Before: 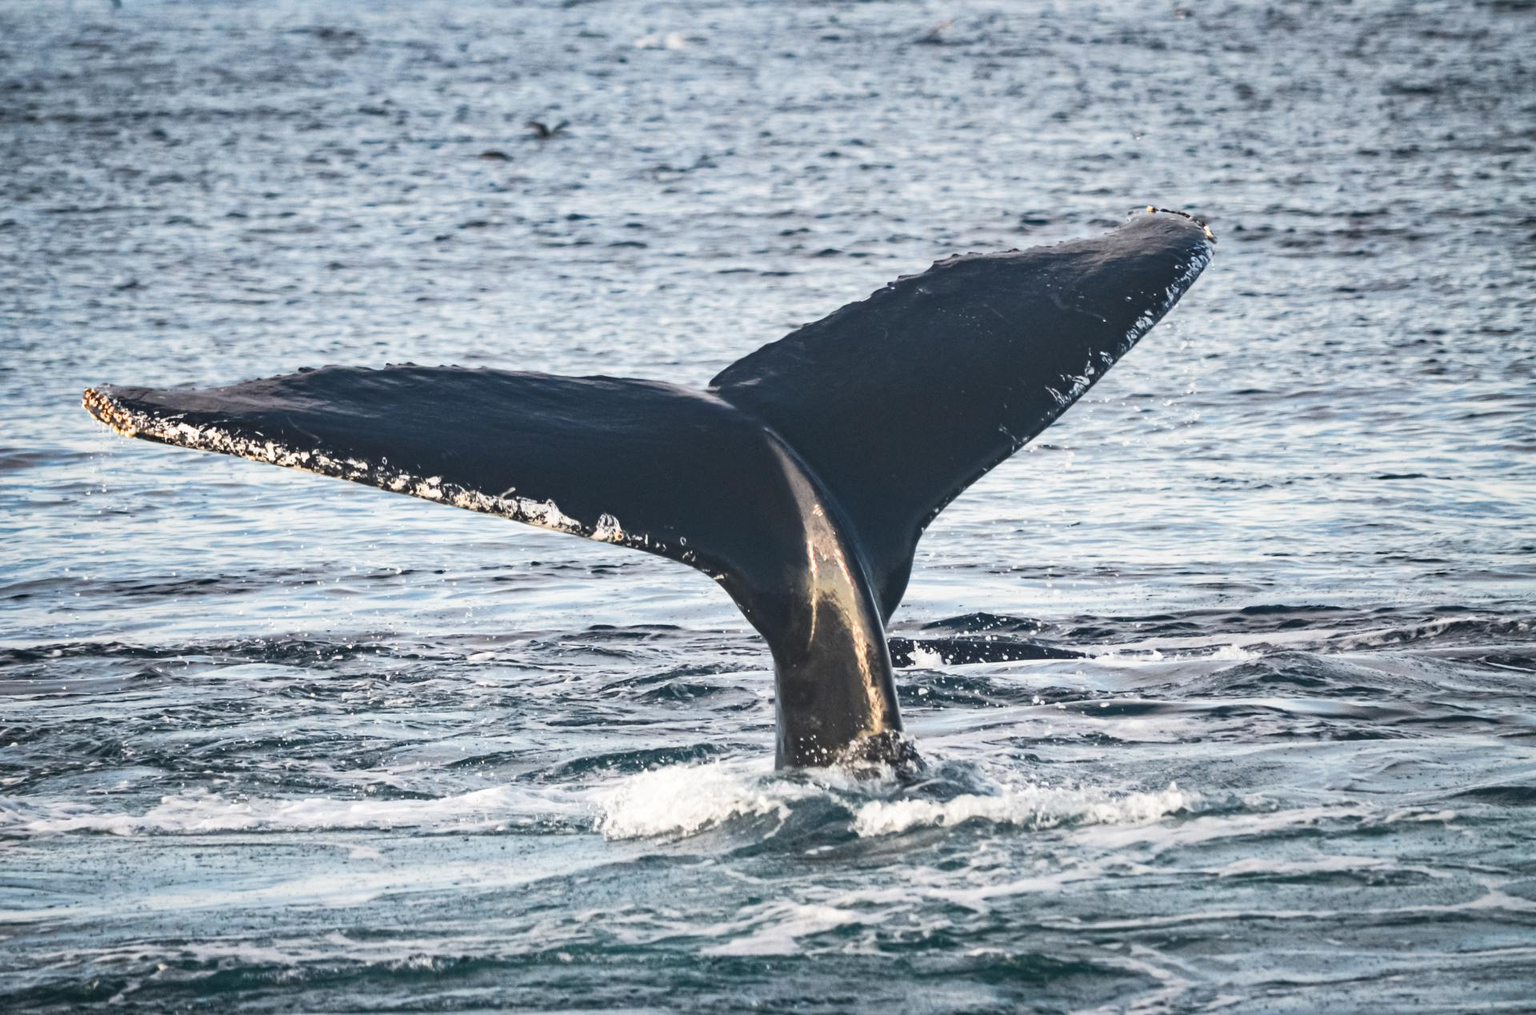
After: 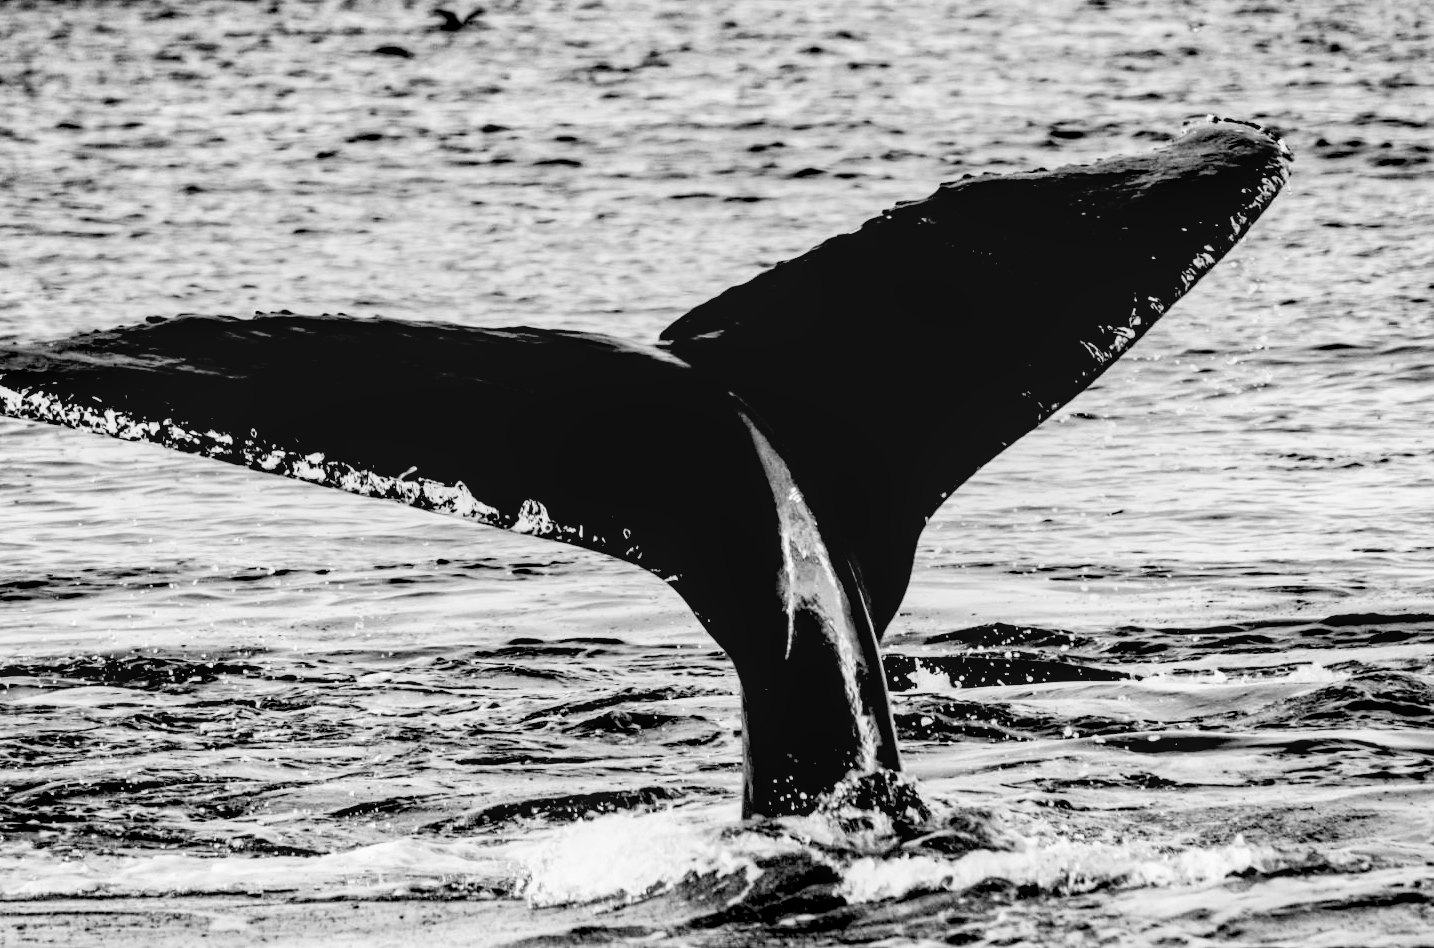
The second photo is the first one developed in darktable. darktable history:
contrast brightness saturation: contrast 0.2, brightness 0.16, saturation 0.22
color balance: mode lift, gamma, gain (sRGB)
local contrast: on, module defaults
white balance: red 0.986, blue 1.01
exposure: black level correction 0.1, exposure -0.092 EV, compensate highlight preservation false
monochrome: on, module defaults
crop and rotate: left 11.831%, top 11.346%, right 13.429%, bottom 13.899%
